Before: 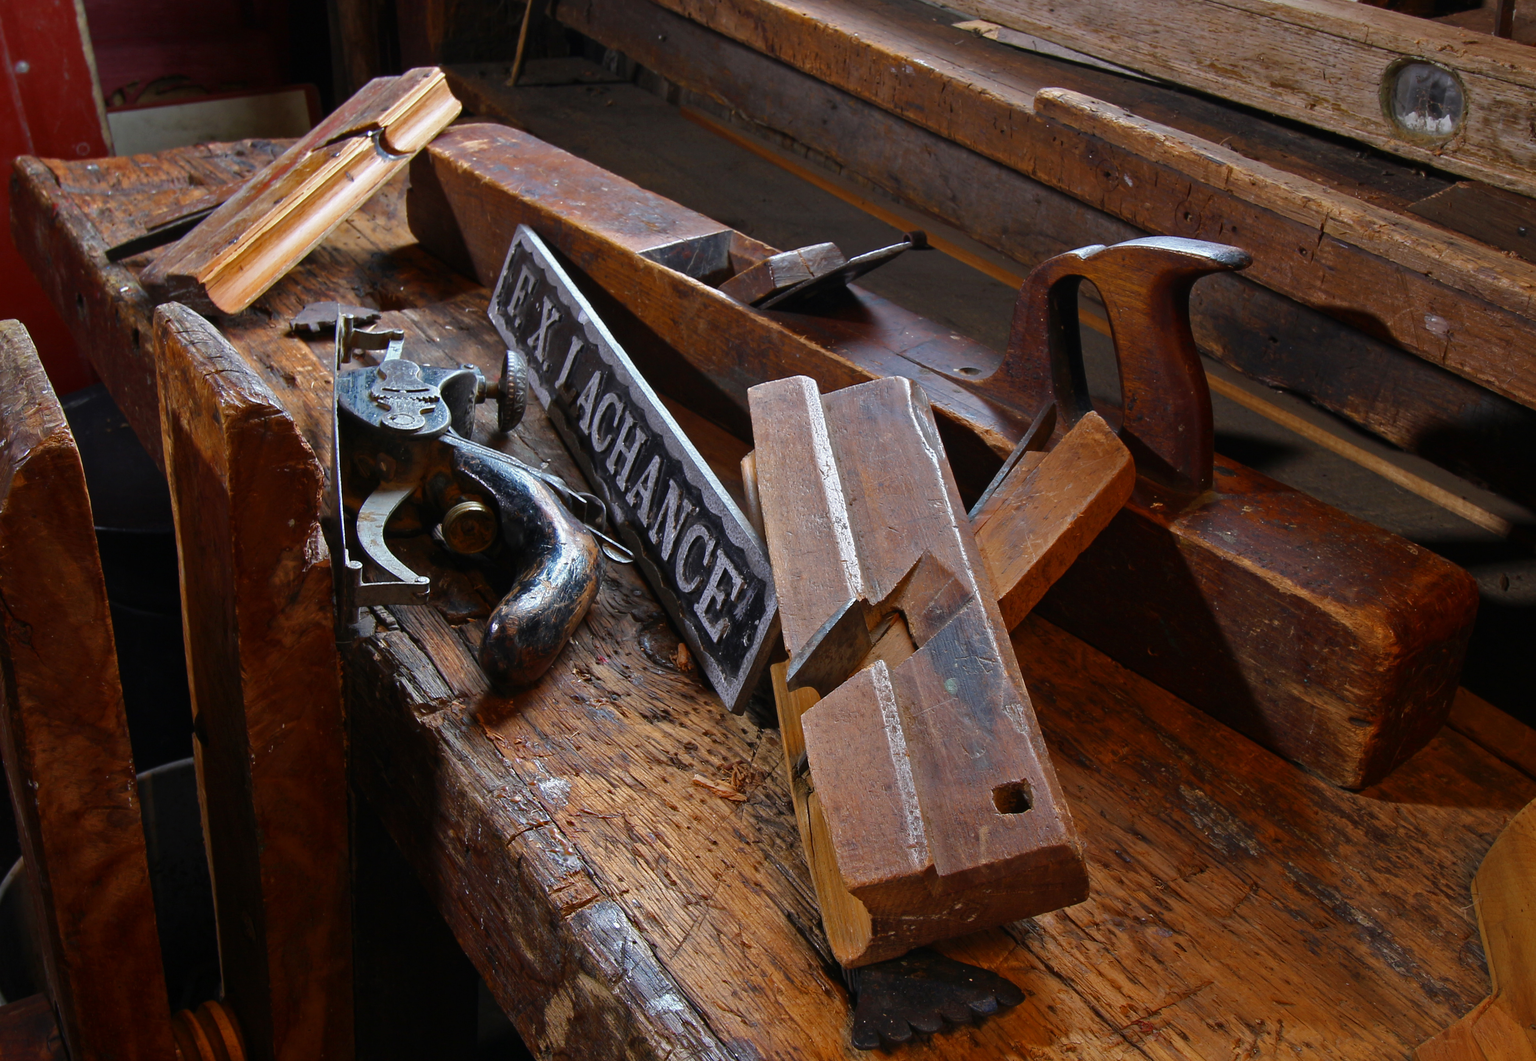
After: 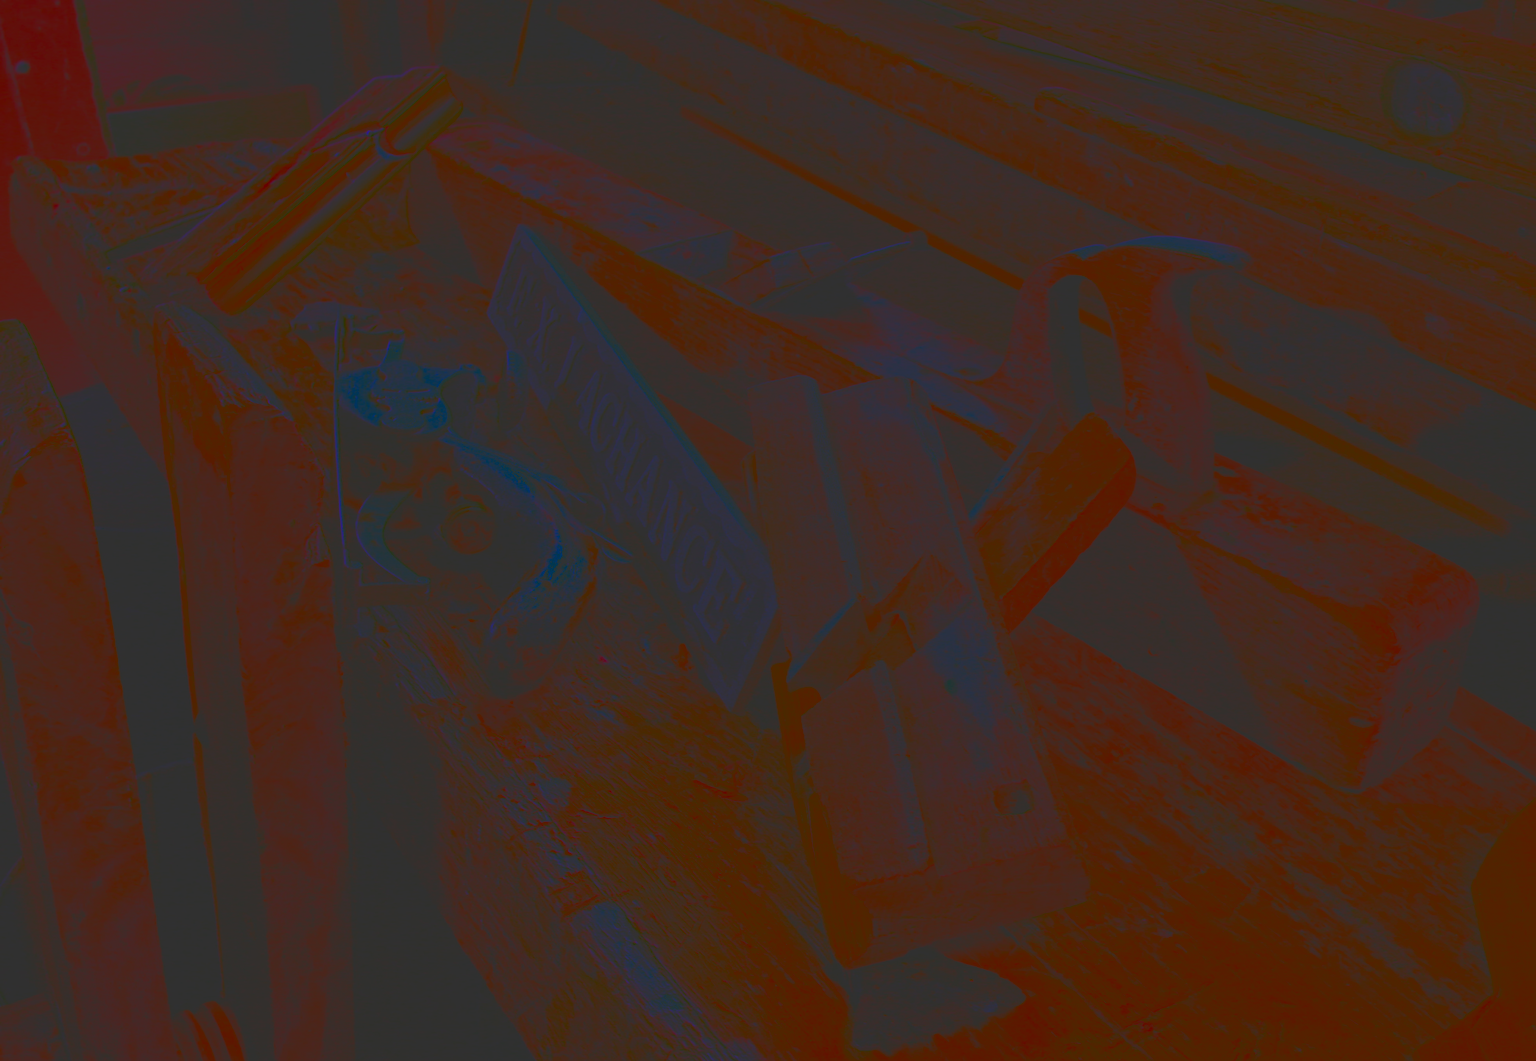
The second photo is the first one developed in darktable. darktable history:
contrast brightness saturation: contrast -0.99, brightness -0.17, saturation 0.75
levels: levels [0, 0.618, 1]
exposure: exposure 0.6 EV, compensate highlight preservation false
